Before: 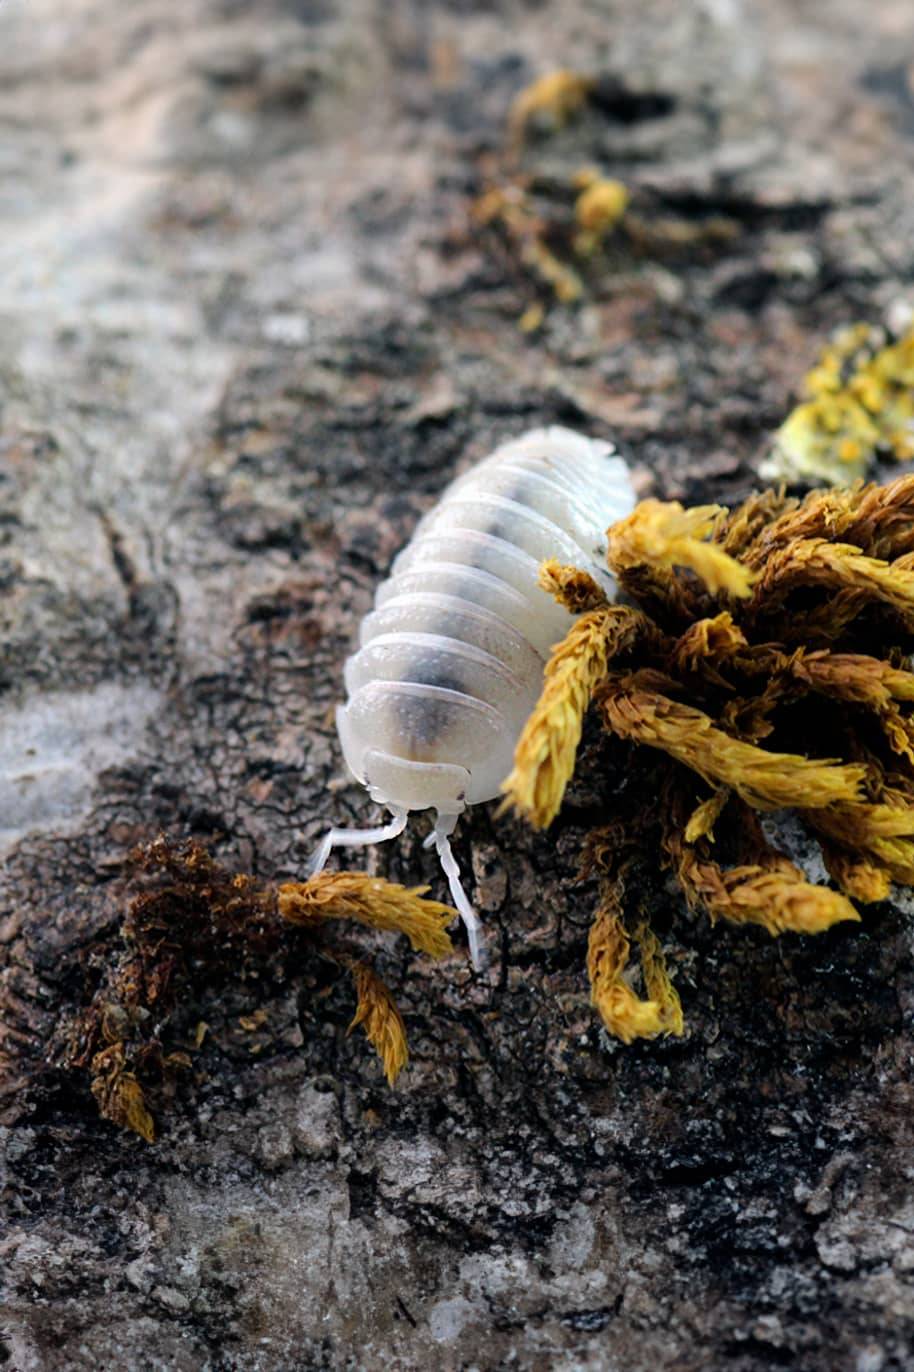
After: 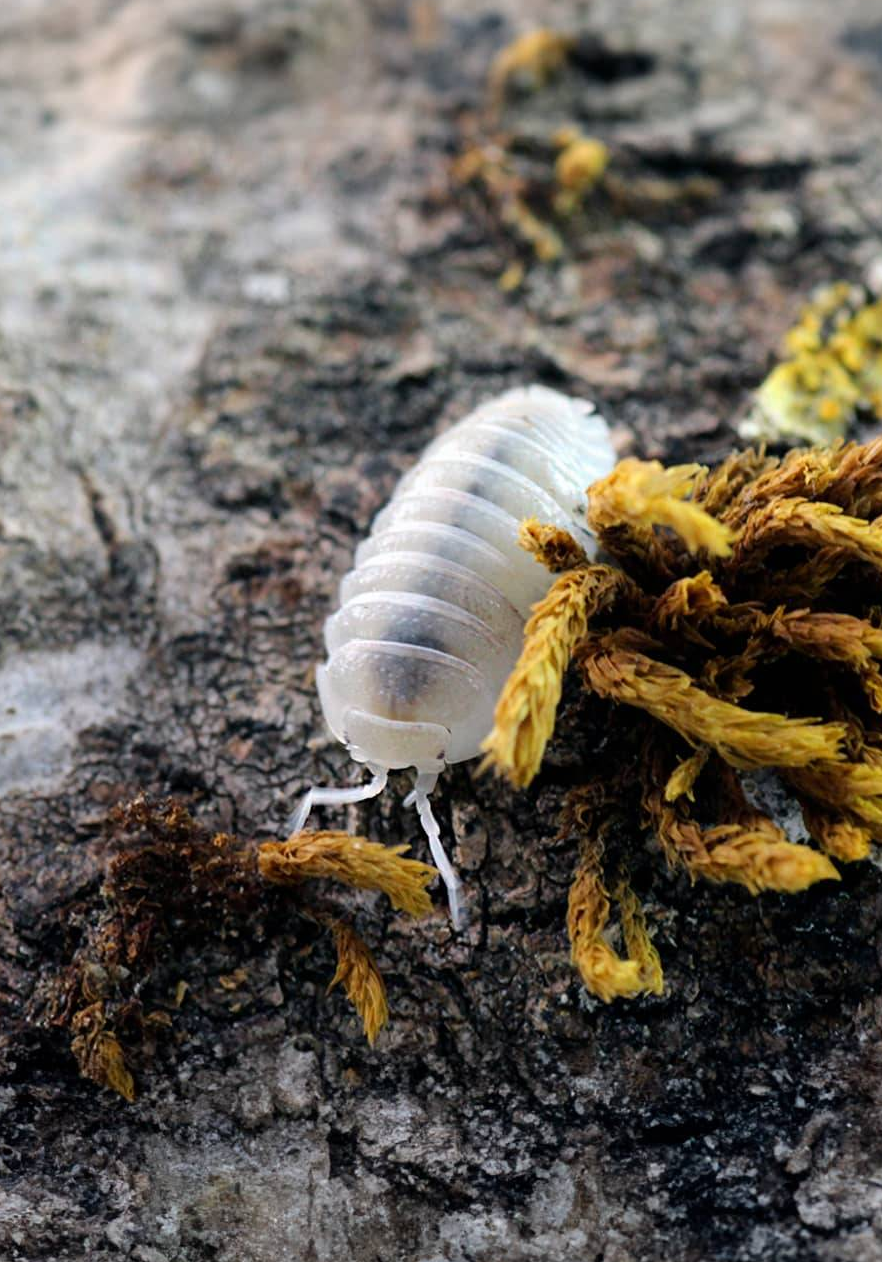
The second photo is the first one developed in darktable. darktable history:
crop: left 2.229%, top 3.023%, right 1.168%, bottom 4.95%
